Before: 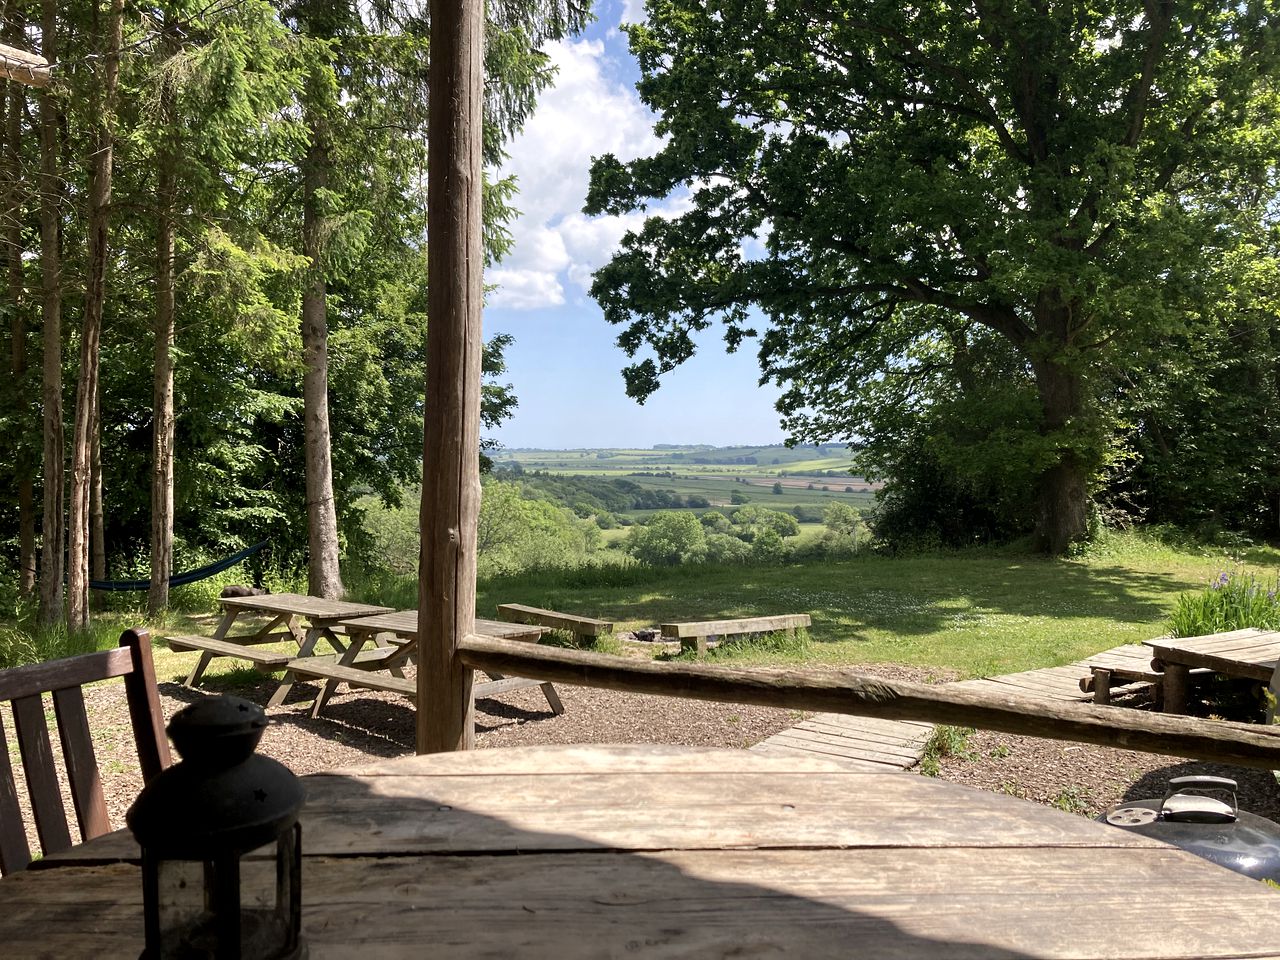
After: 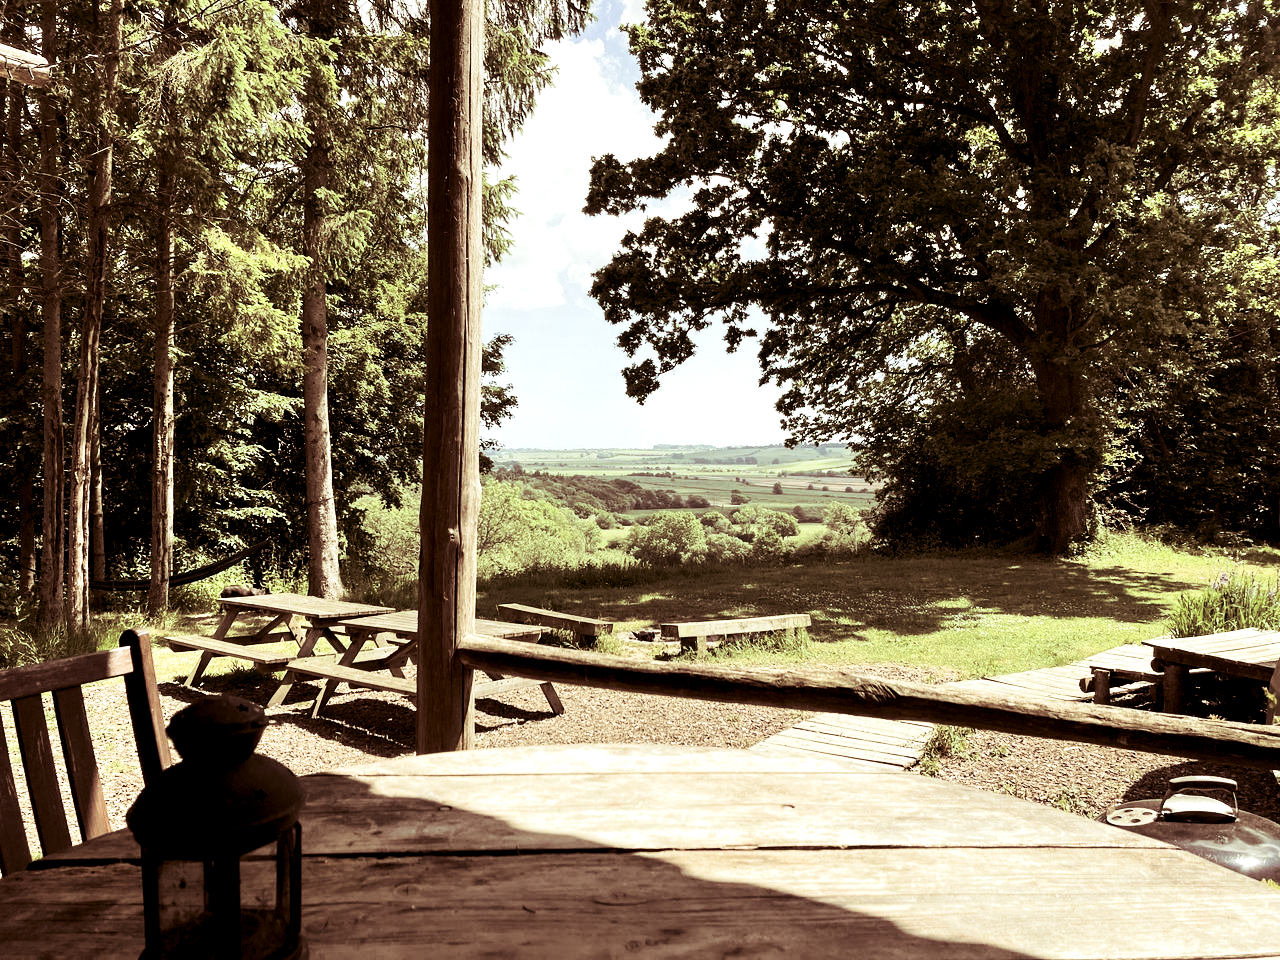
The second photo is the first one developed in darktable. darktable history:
exposure: exposure 0.515 EV, compensate highlight preservation false
color correction: highlights a* -5.3, highlights b* 9.8, shadows a* 9.8, shadows b* 24.26
contrast brightness saturation: contrast 0.25, saturation -0.31
split-toning: shadows › saturation 0.41, highlights › saturation 0, compress 33.55%
